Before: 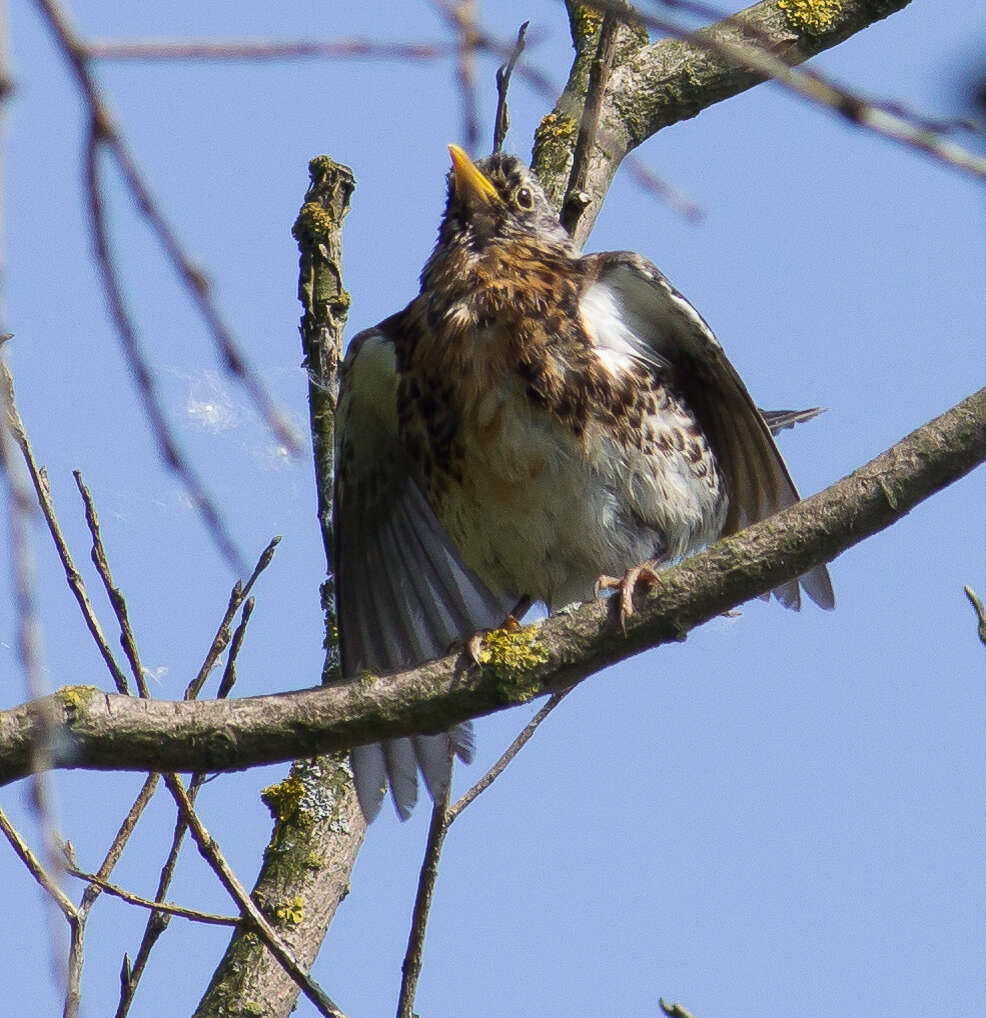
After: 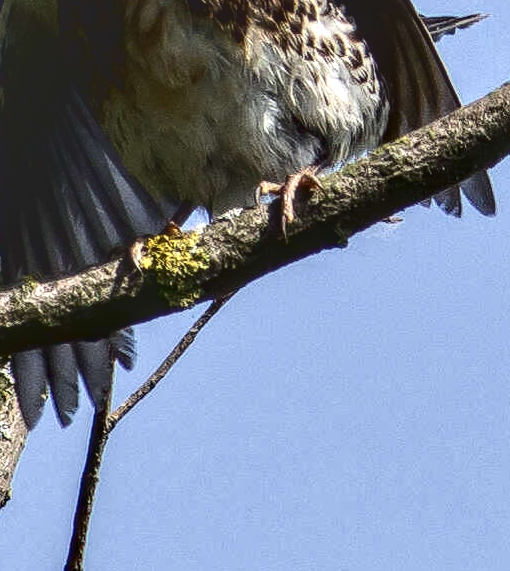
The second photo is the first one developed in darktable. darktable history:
tone curve: curves: ch0 [(0, 0) (0.003, 0.161) (0.011, 0.161) (0.025, 0.161) (0.044, 0.161) (0.069, 0.161) (0.1, 0.161) (0.136, 0.163) (0.177, 0.179) (0.224, 0.207) (0.277, 0.243) (0.335, 0.292) (0.399, 0.361) (0.468, 0.452) (0.543, 0.547) (0.623, 0.638) (0.709, 0.731) (0.801, 0.826) (0.898, 0.911) (1, 1)], color space Lab, independent channels, preserve colors none
local contrast: highlights 17%, detail 187%
crop: left 34.463%, top 38.736%, right 13.795%, bottom 5.17%
